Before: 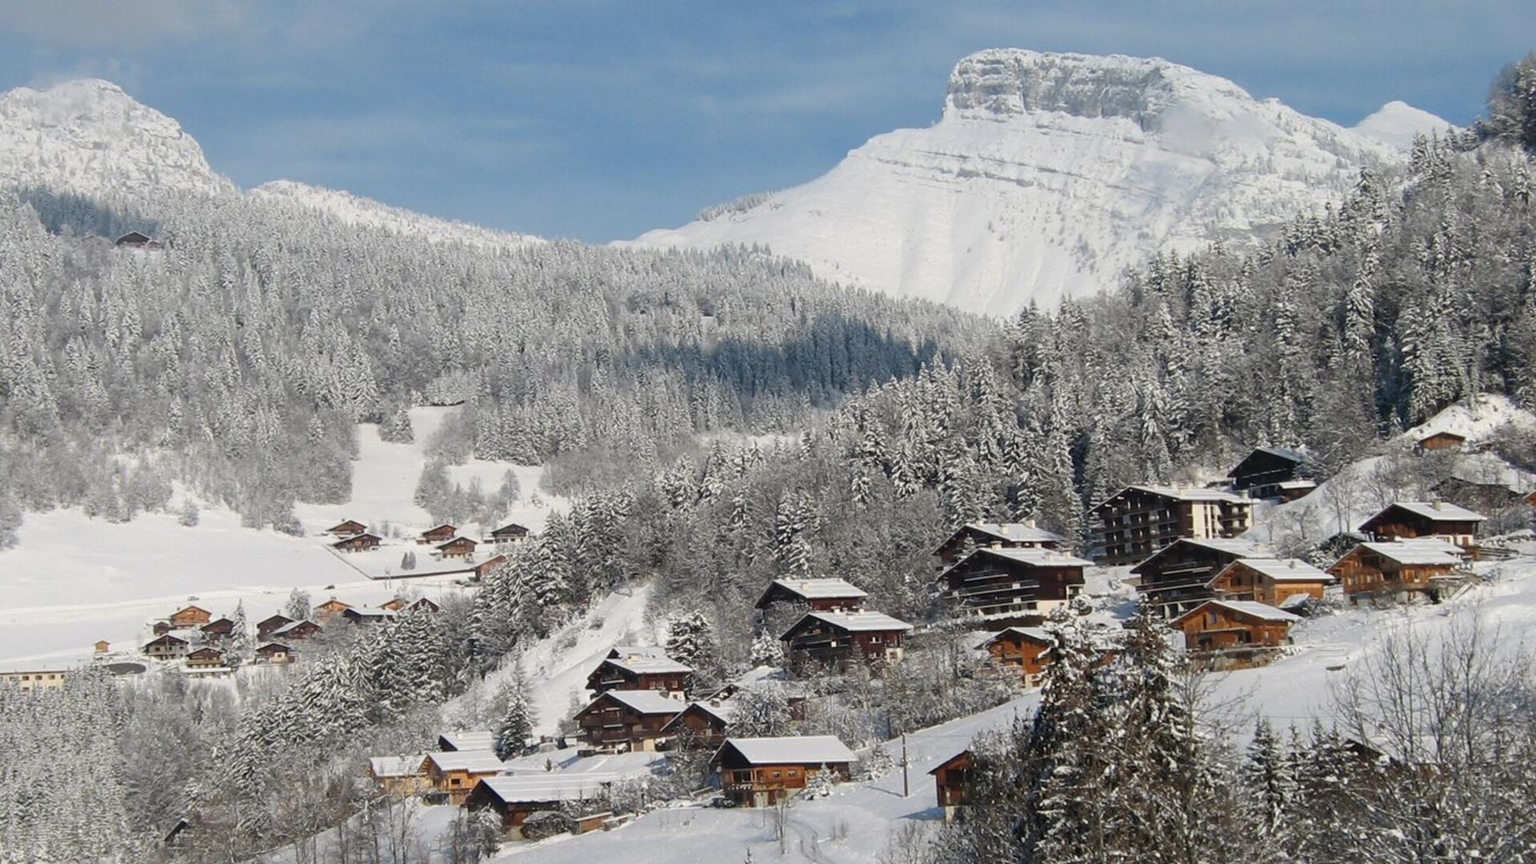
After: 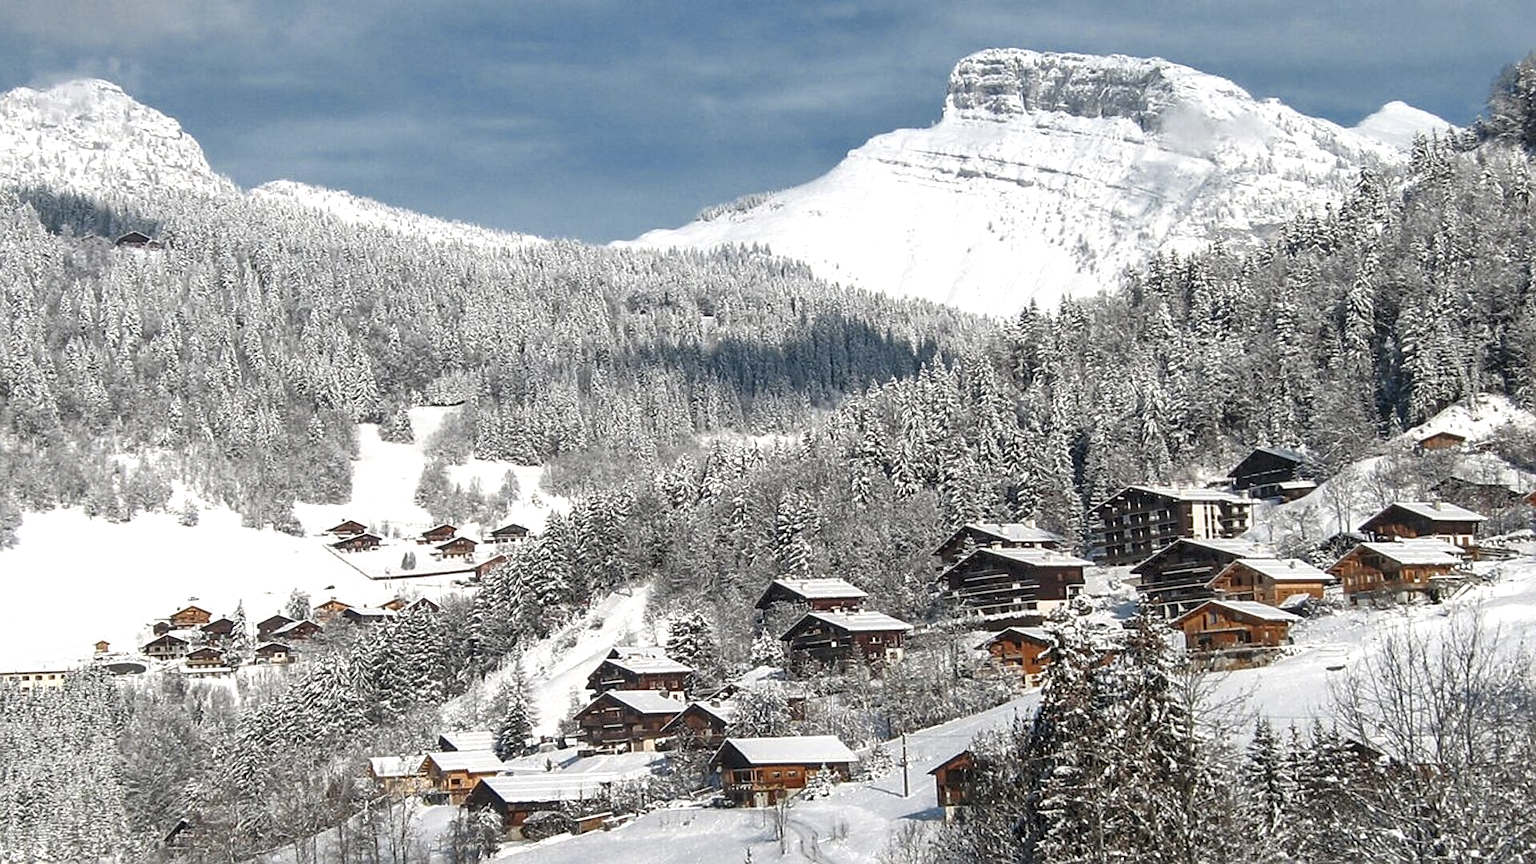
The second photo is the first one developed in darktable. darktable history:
tone equalizer: -8 EV -1.86 EV, -7 EV -1.14 EV, -6 EV -1.62 EV
color zones: curves: ch0 [(0, 0.5) (0.125, 0.4) (0.25, 0.5) (0.375, 0.4) (0.5, 0.4) (0.625, 0.35) (0.75, 0.35) (0.875, 0.5)]; ch1 [(0, 0.35) (0.125, 0.45) (0.25, 0.35) (0.375, 0.35) (0.5, 0.35) (0.625, 0.35) (0.75, 0.45) (0.875, 0.35)]; ch2 [(0, 0.6) (0.125, 0.5) (0.25, 0.5) (0.375, 0.6) (0.5, 0.6) (0.625, 0.5) (0.75, 0.5) (0.875, 0.5)]
exposure: exposure 0.57 EV, compensate exposure bias true, compensate highlight preservation false
sharpen: on, module defaults
shadows and highlights: shadows 48.35, highlights -41.64, soften with gaussian
local contrast: on, module defaults
contrast brightness saturation: saturation -0.049
